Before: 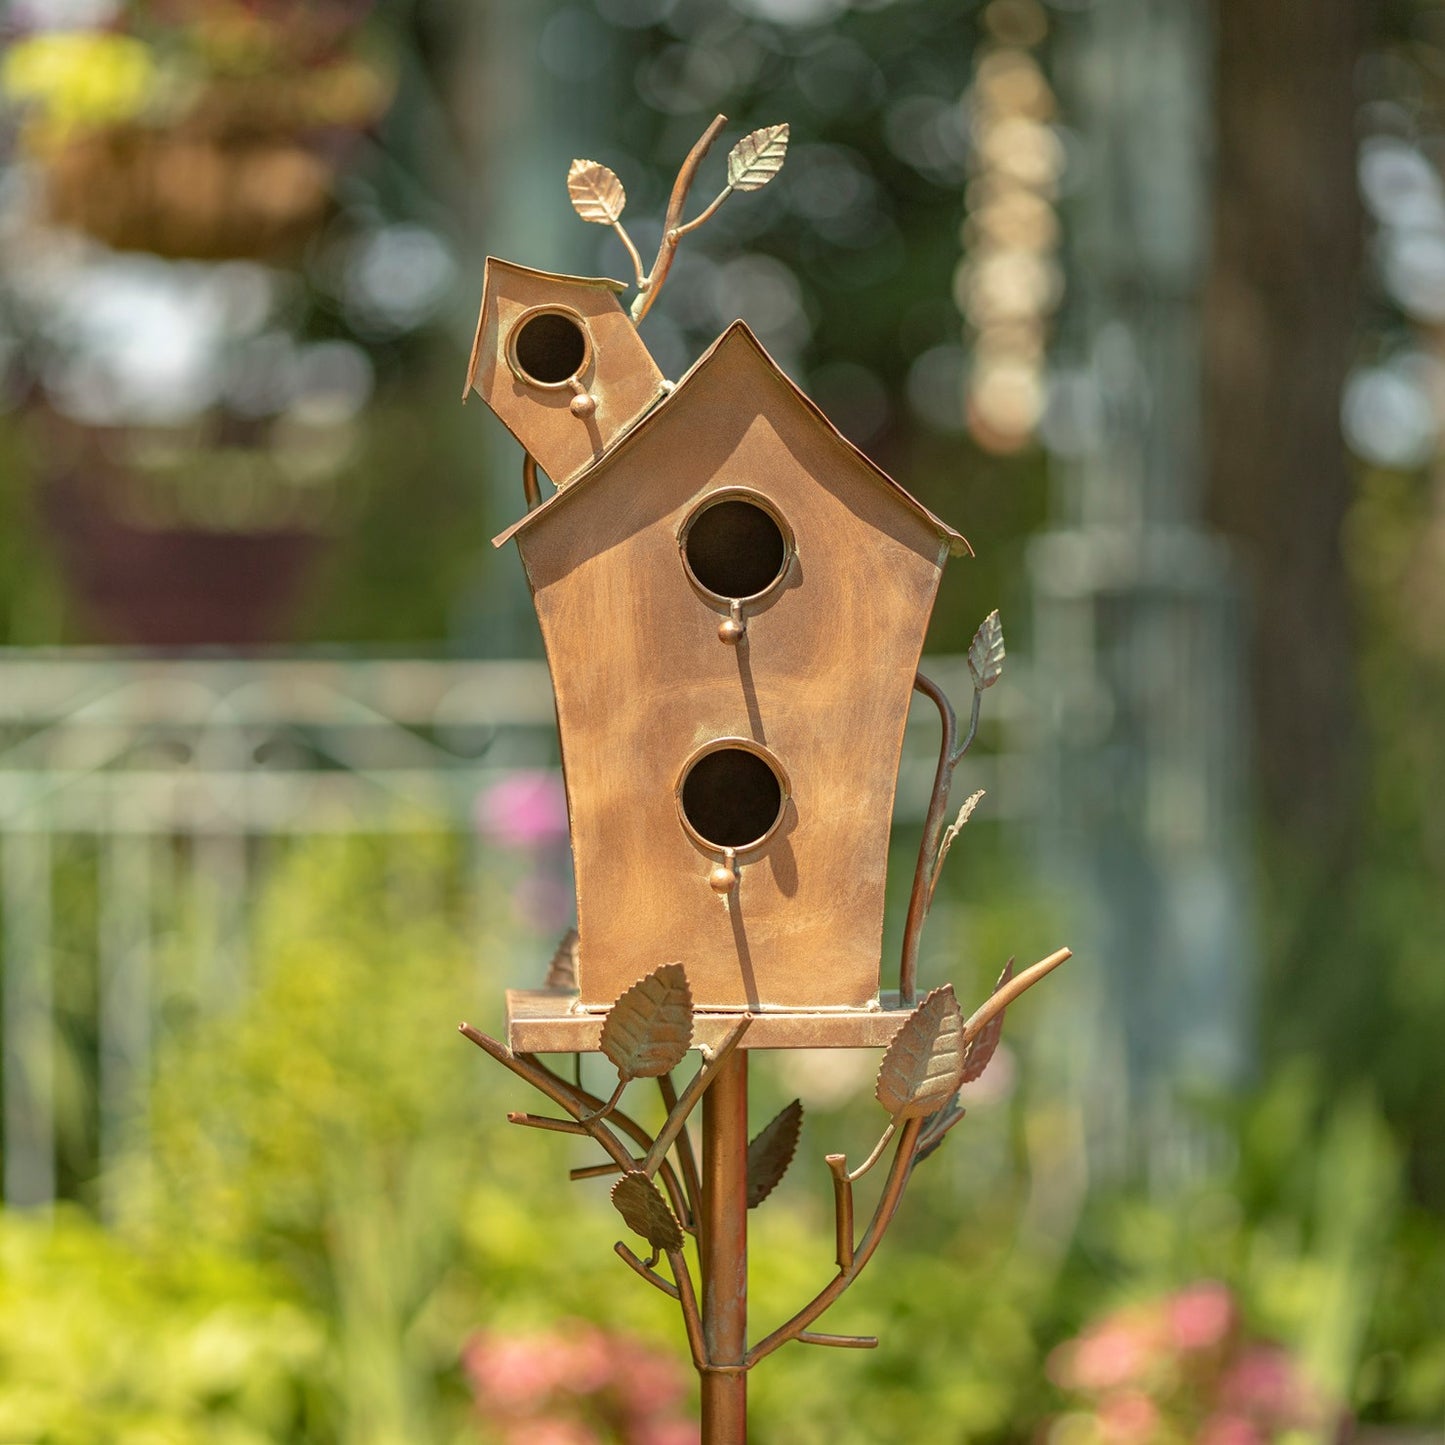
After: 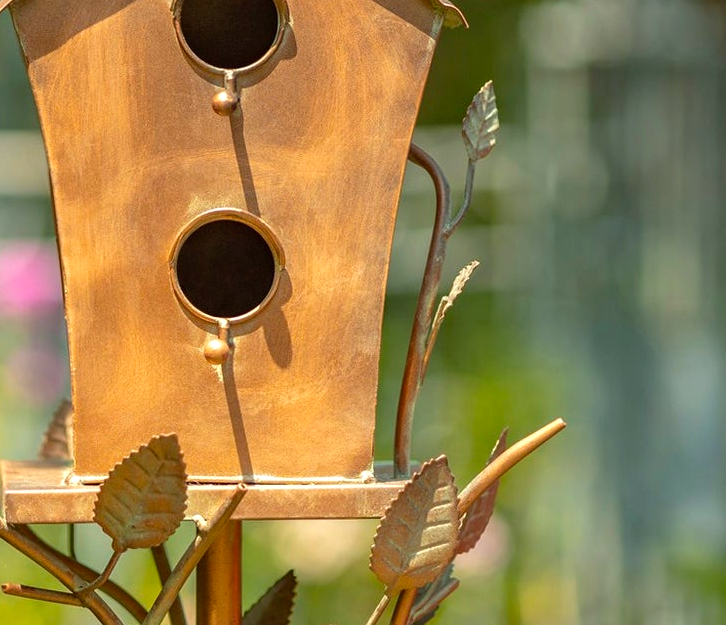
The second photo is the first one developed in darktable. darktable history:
color balance: lift [1, 1.001, 0.999, 1.001], gamma [1, 1.004, 1.007, 0.993], gain [1, 0.991, 0.987, 1.013], contrast 7.5%, contrast fulcrum 10%, output saturation 115%
crop: left 35.03%, top 36.625%, right 14.663%, bottom 20.057%
